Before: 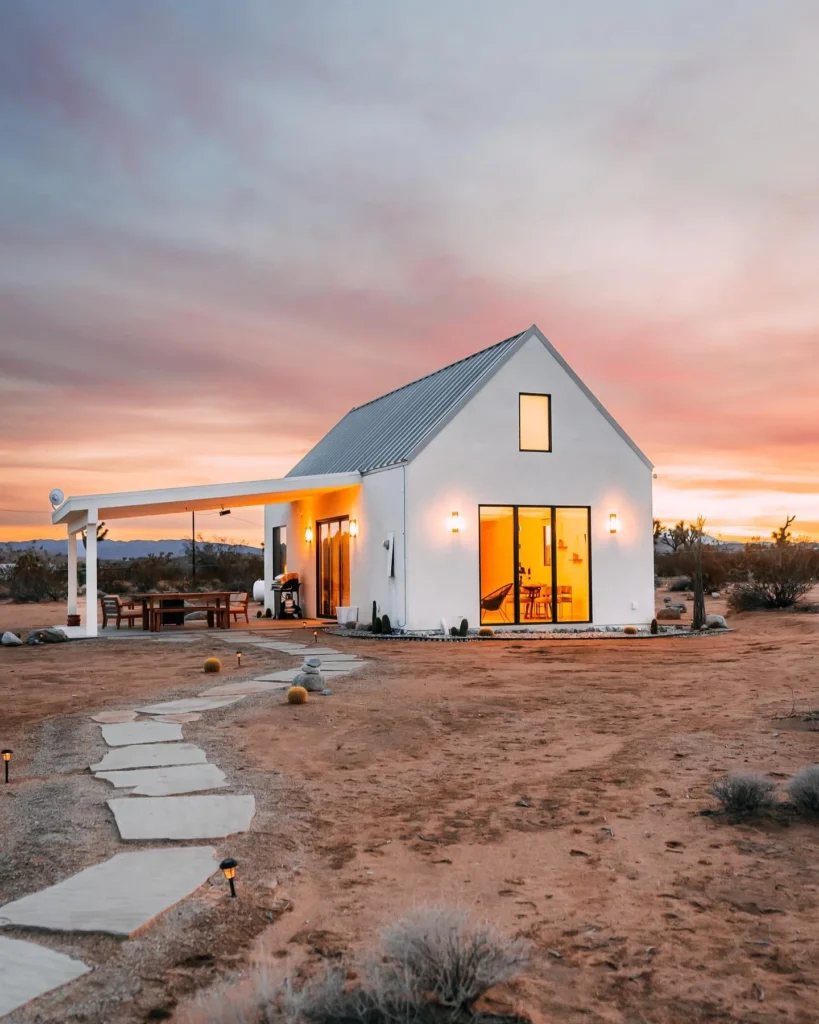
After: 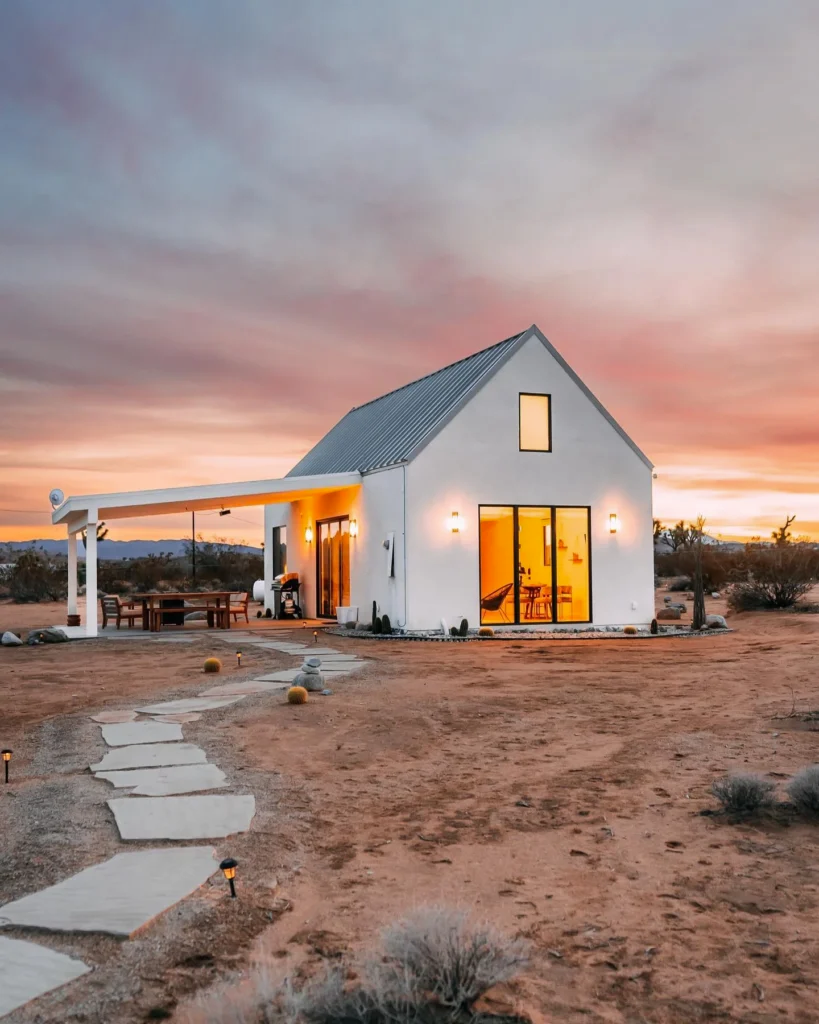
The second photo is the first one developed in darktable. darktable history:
shadows and highlights: shadows 52.39, soften with gaussian
